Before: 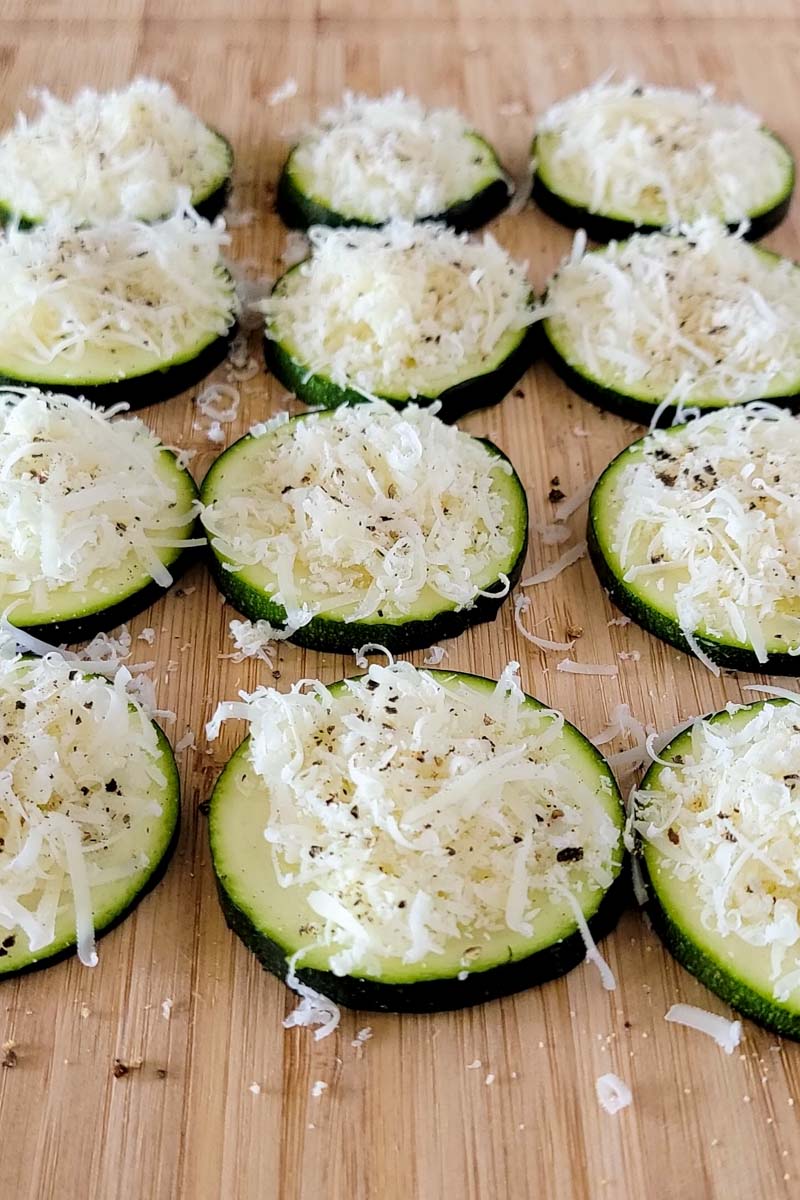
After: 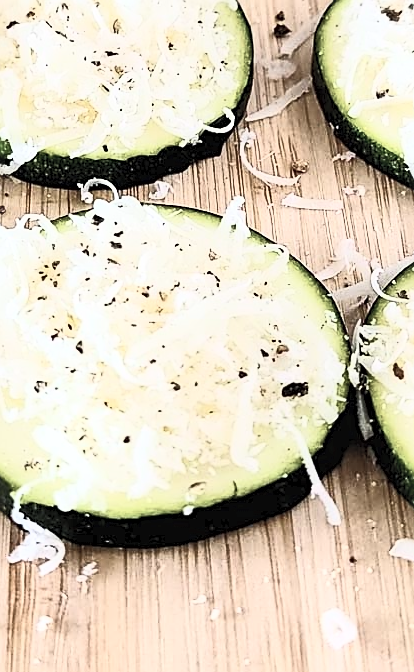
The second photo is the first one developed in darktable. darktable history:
crop: left 34.479%, top 38.822%, right 13.718%, bottom 5.172%
contrast brightness saturation: contrast 0.57, brightness 0.57, saturation -0.34
sharpen: on, module defaults
